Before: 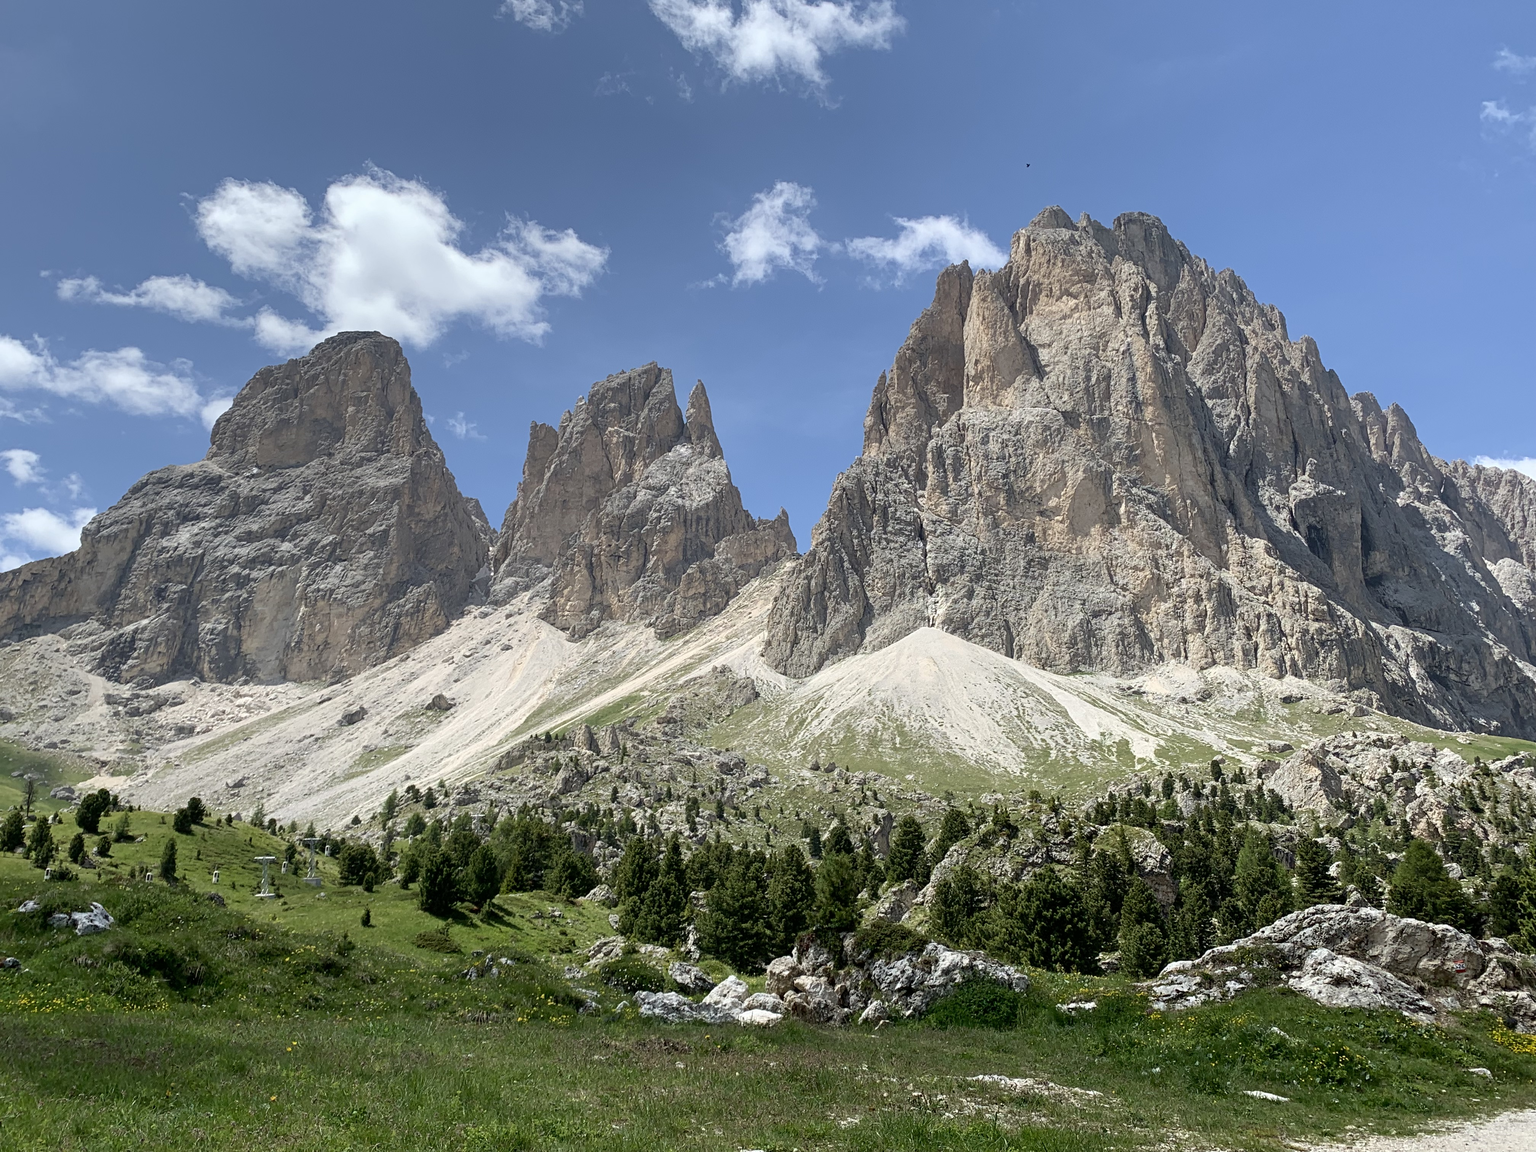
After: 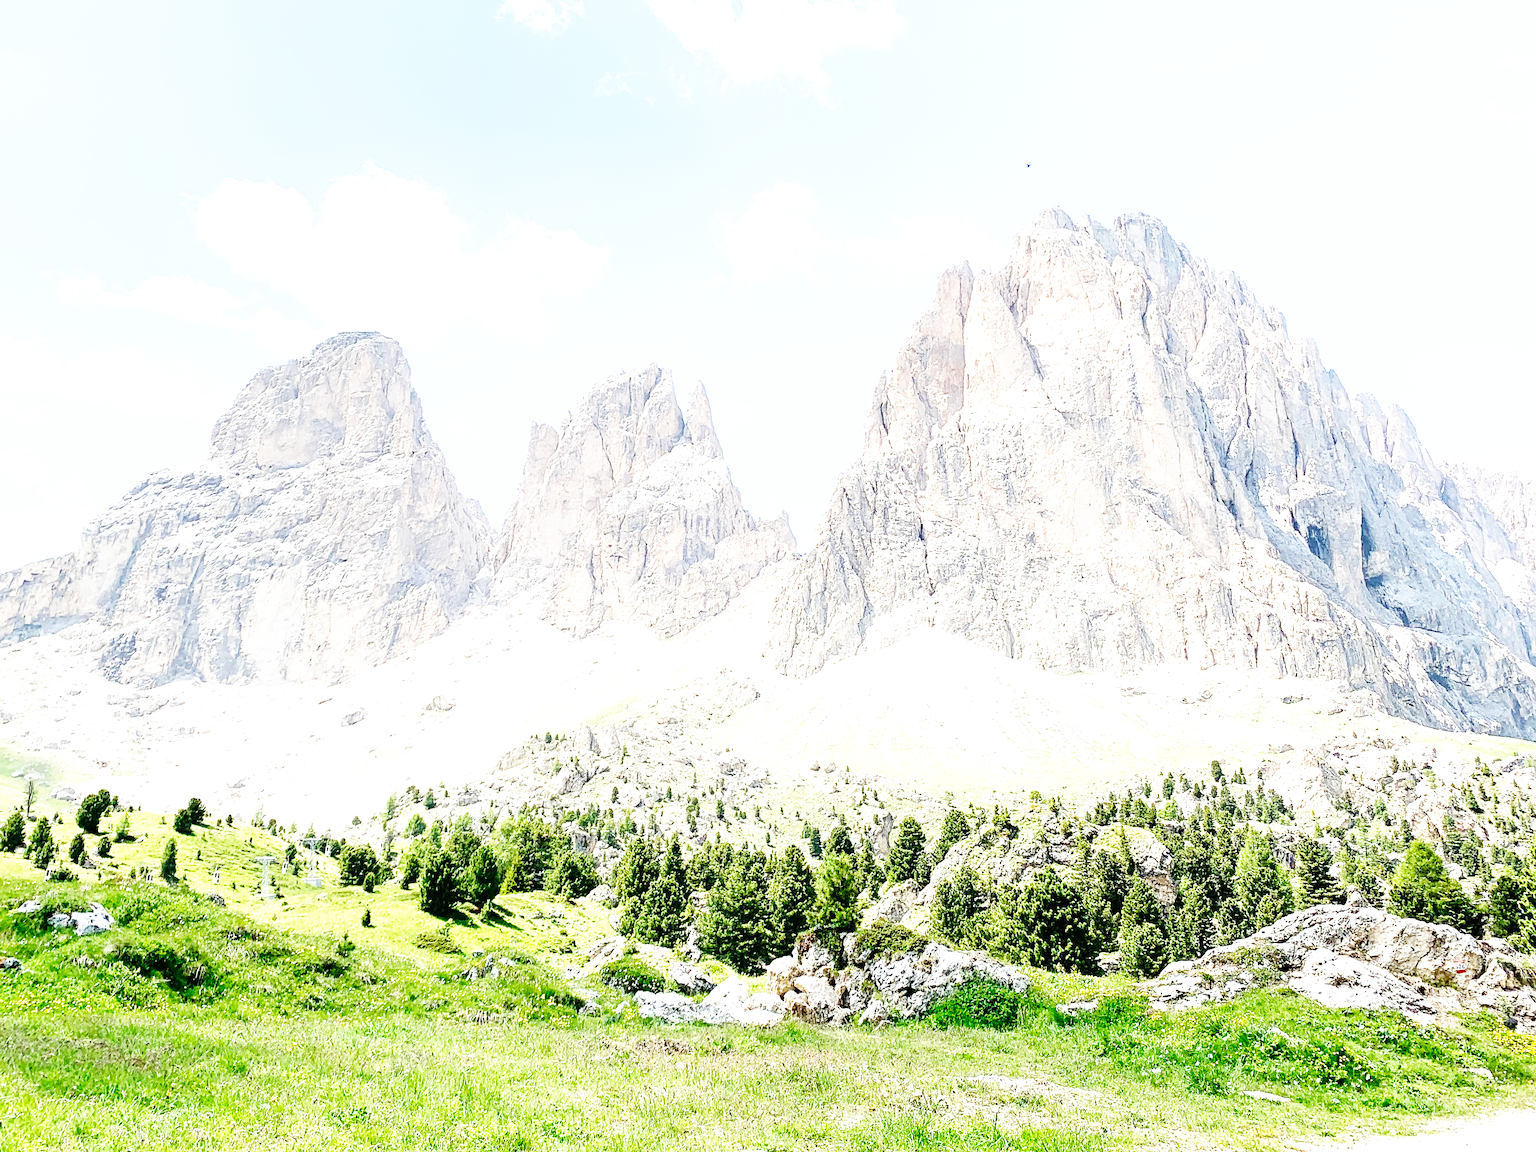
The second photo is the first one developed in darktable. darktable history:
base curve: curves: ch0 [(0, 0) (0.007, 0.004) (0.027, 0.03) (0.046, 0.07) (0.207, 0.54) (0.442, 0.872) (0.673, 0.972) (1, 1)], preserve colors none
exposure: exposure 2 EV, compensate highlight preservation false
sharpen: amount 0.2
